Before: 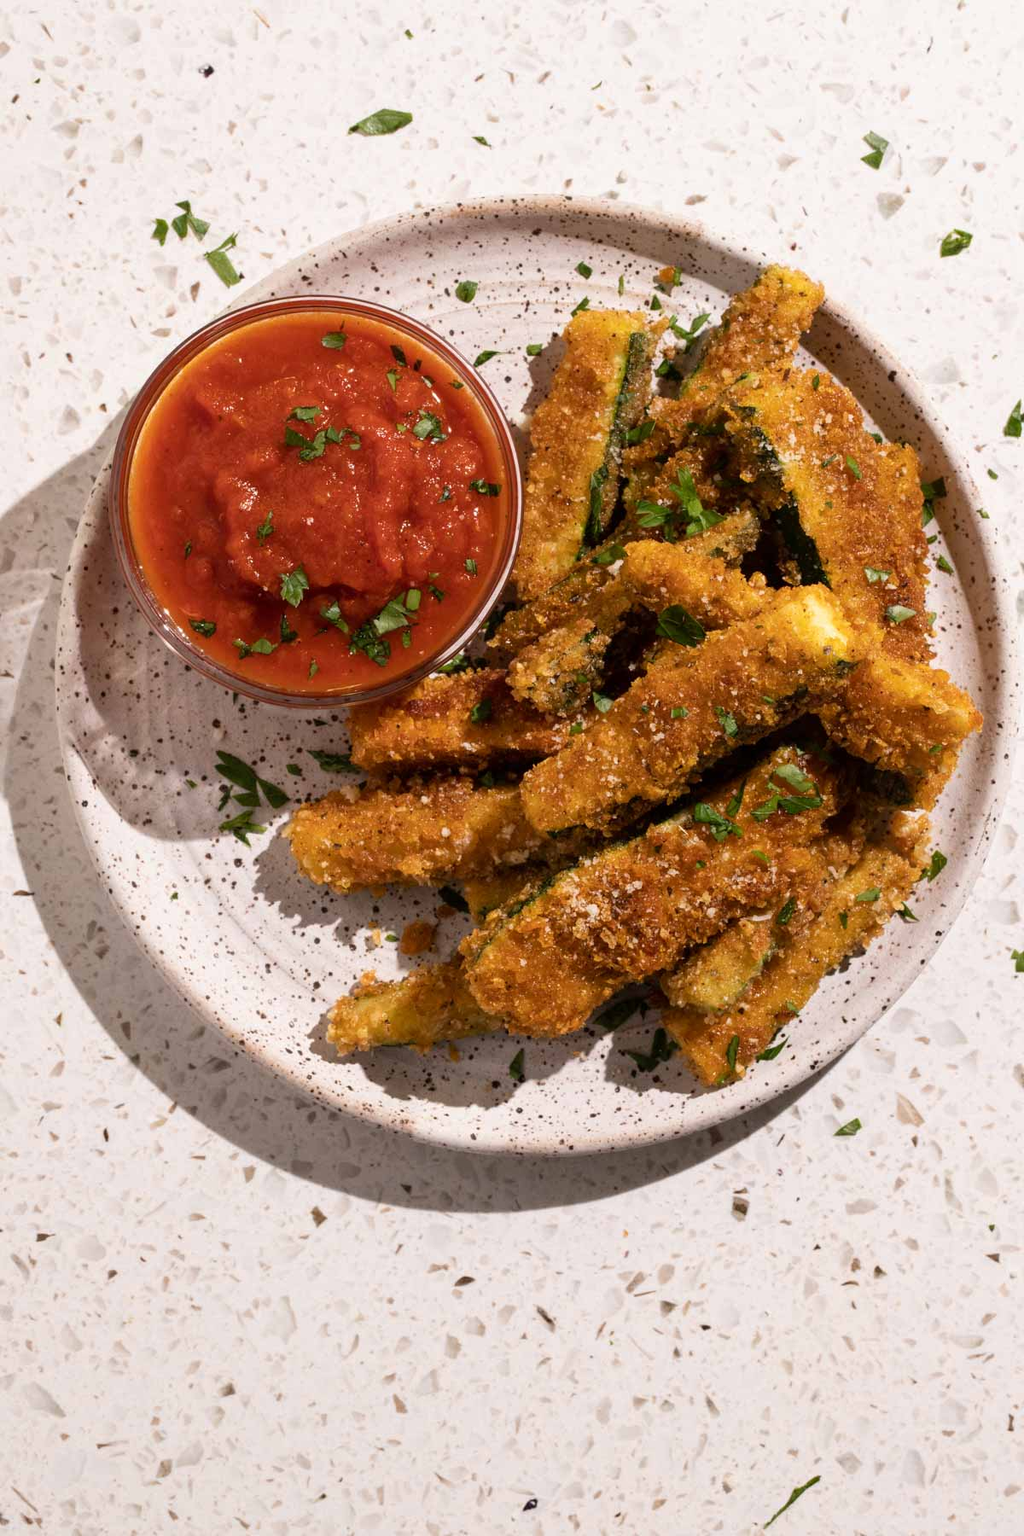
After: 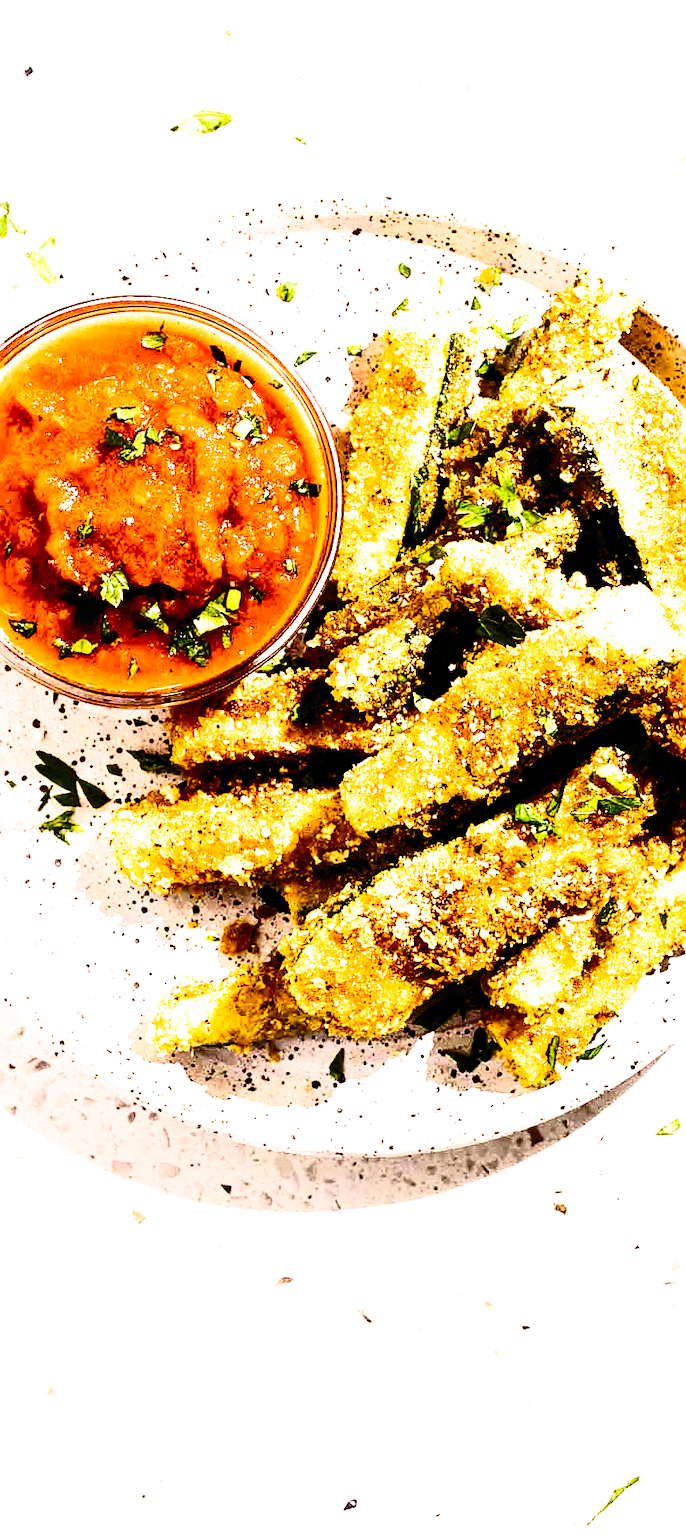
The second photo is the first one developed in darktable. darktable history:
crop and rotate: left 17.606%, right 15.232%
sharpen: on, module defaults
exposure: black level correction 0, exposure 1.452 EV, compensate highlight preservation false
color balance rgb: linear chroma grading › global chroma 41.625%, perceptual saturation grading › global saturation 6.301%, perceptual brilliance grading › highlights 2.503%
contrast brightness saturation: contrast 0.943, brightness 0.204
filmic rgb: black relative exposure -5.06 EV, white relative exposure 3.99 EV, threshold 5.95 EV, hardness 2.89, contrast 1.197, highlights saturation mix -29.95%, preserve chrominance no, color science v3 (2019), use custom middle-gray values true, enable highlight reconstruction true
shadows and highlights: shadows 9.56, white point adjustment 1.01, highlights -40.42
haze removal: strength -0.049, compatibility mode true, adaptive false
